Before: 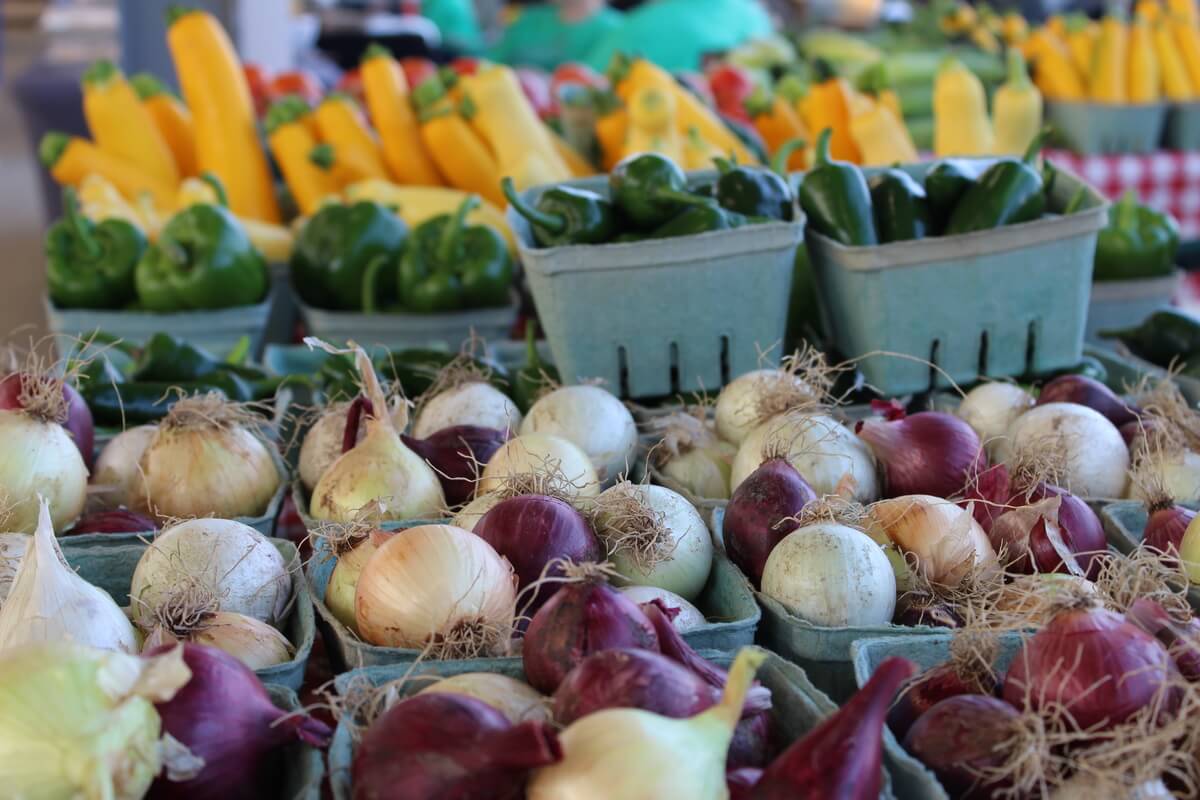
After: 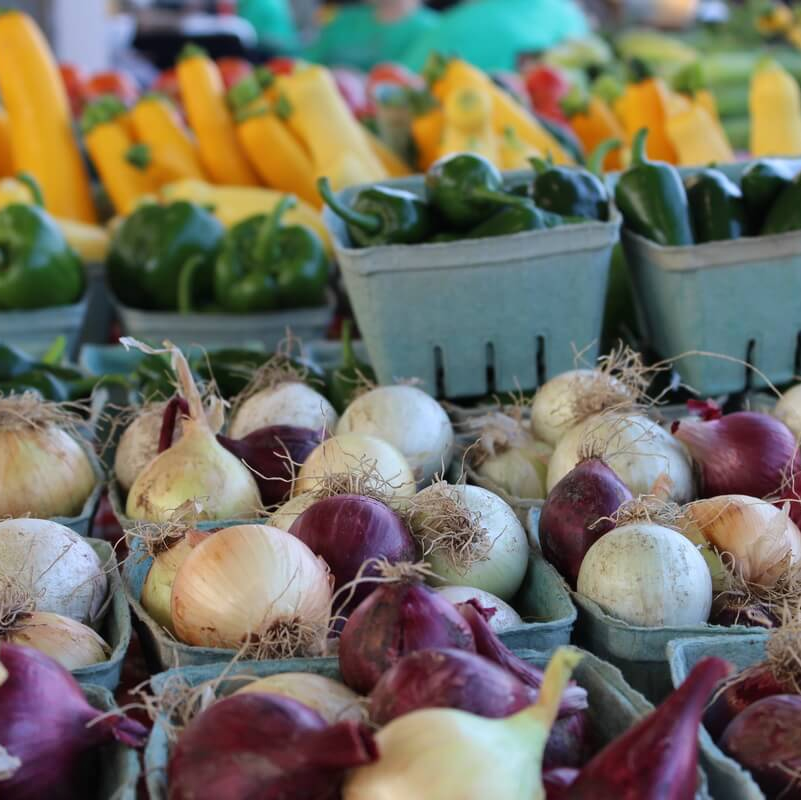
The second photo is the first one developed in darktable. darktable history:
crop: left 15.377%, right 17.857%
shadows and highlights: shadows 52.29, highlights -28.41, soften with gaussian
